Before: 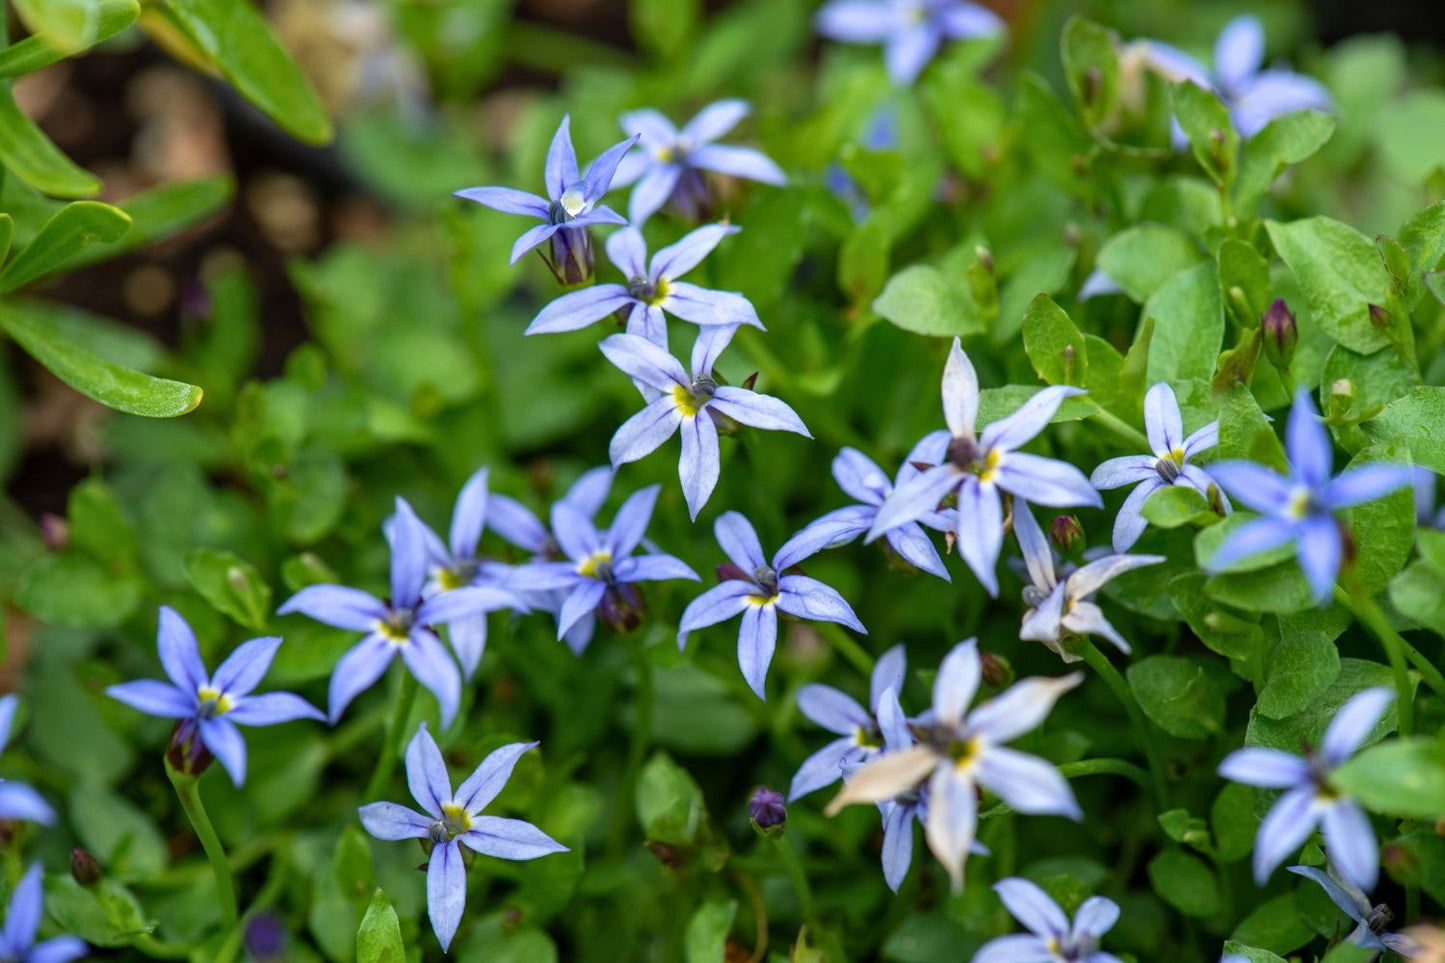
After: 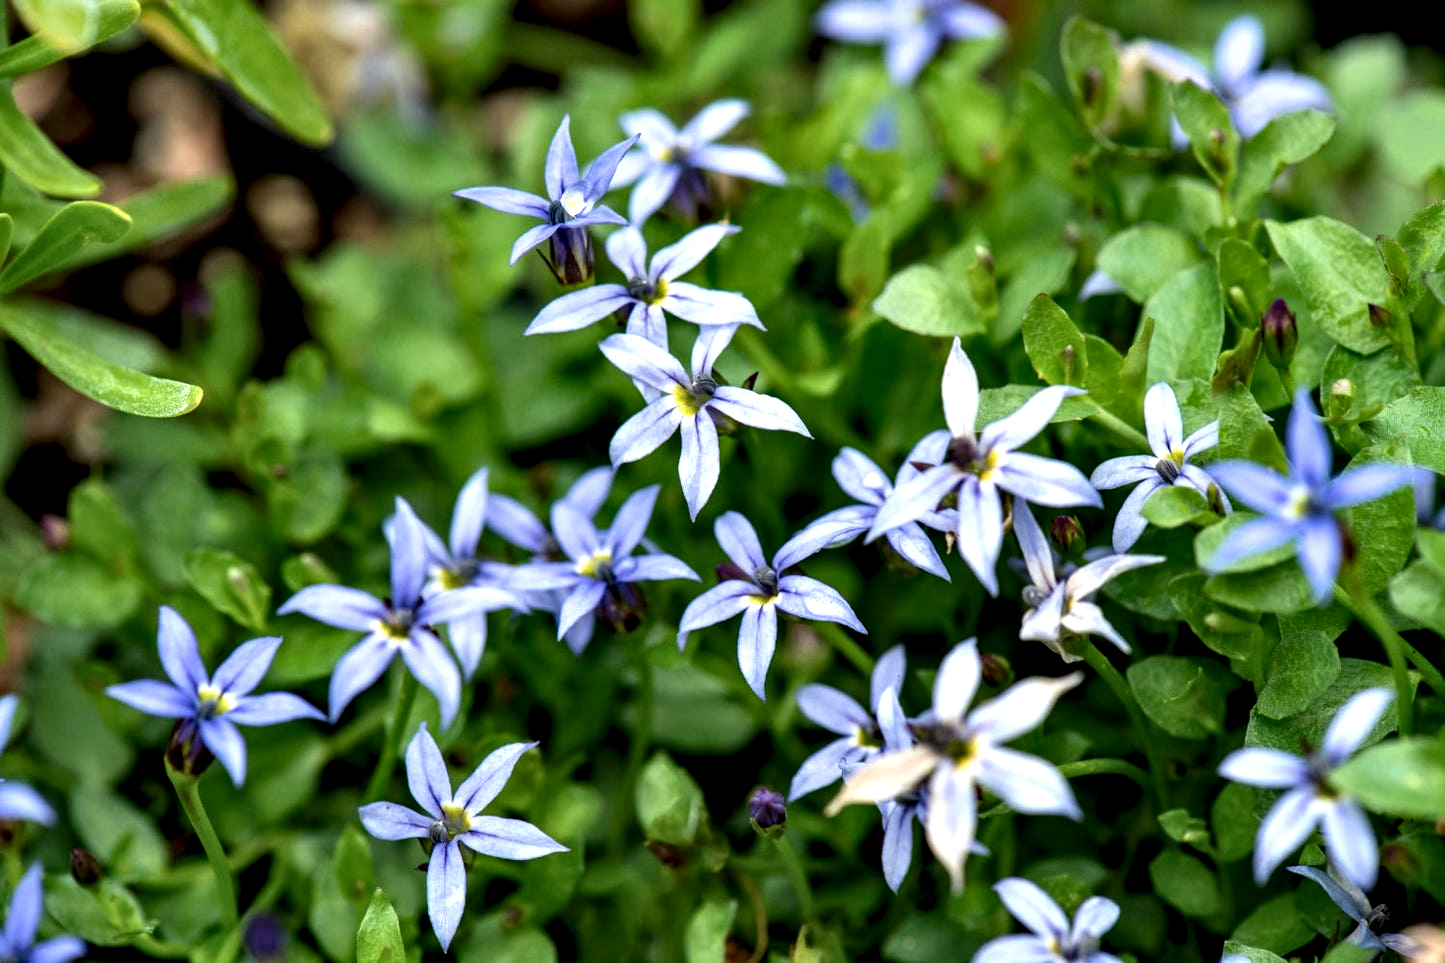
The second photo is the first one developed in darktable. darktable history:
contrast equalizer: y [[0.609, 0.611, 0.615, 0.613, 0.607, 0.603], [0.504, 0.498, 0.496, 0.499, 0.506, 0.516], [0 ×6], [0 ×6], [0 ×6]]
